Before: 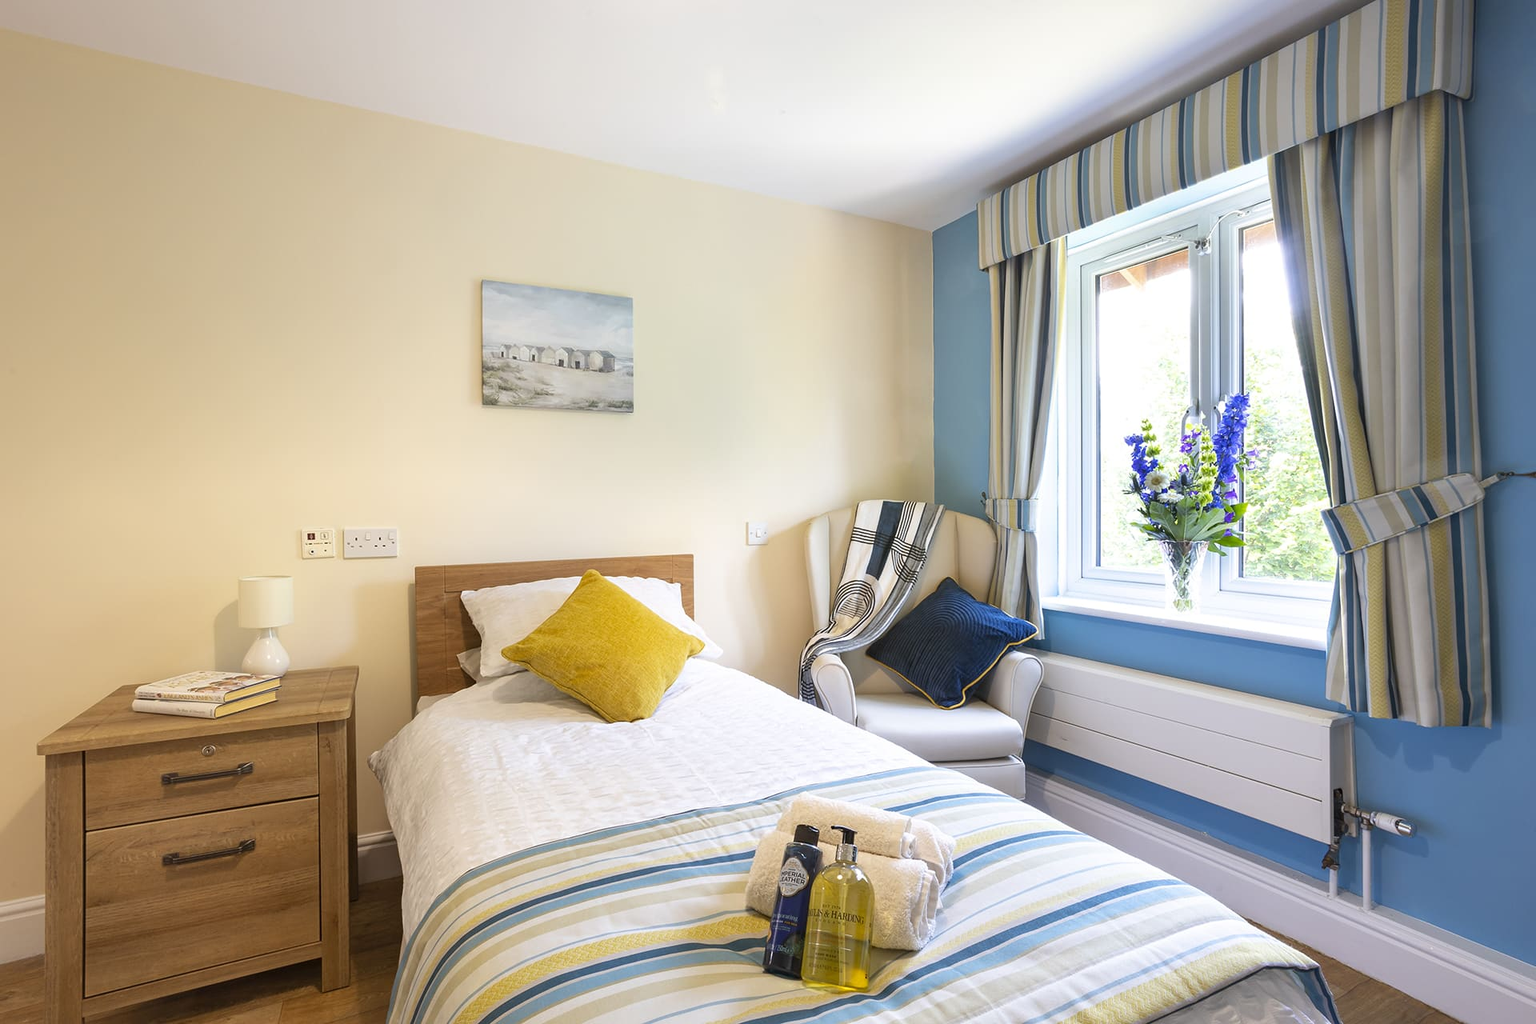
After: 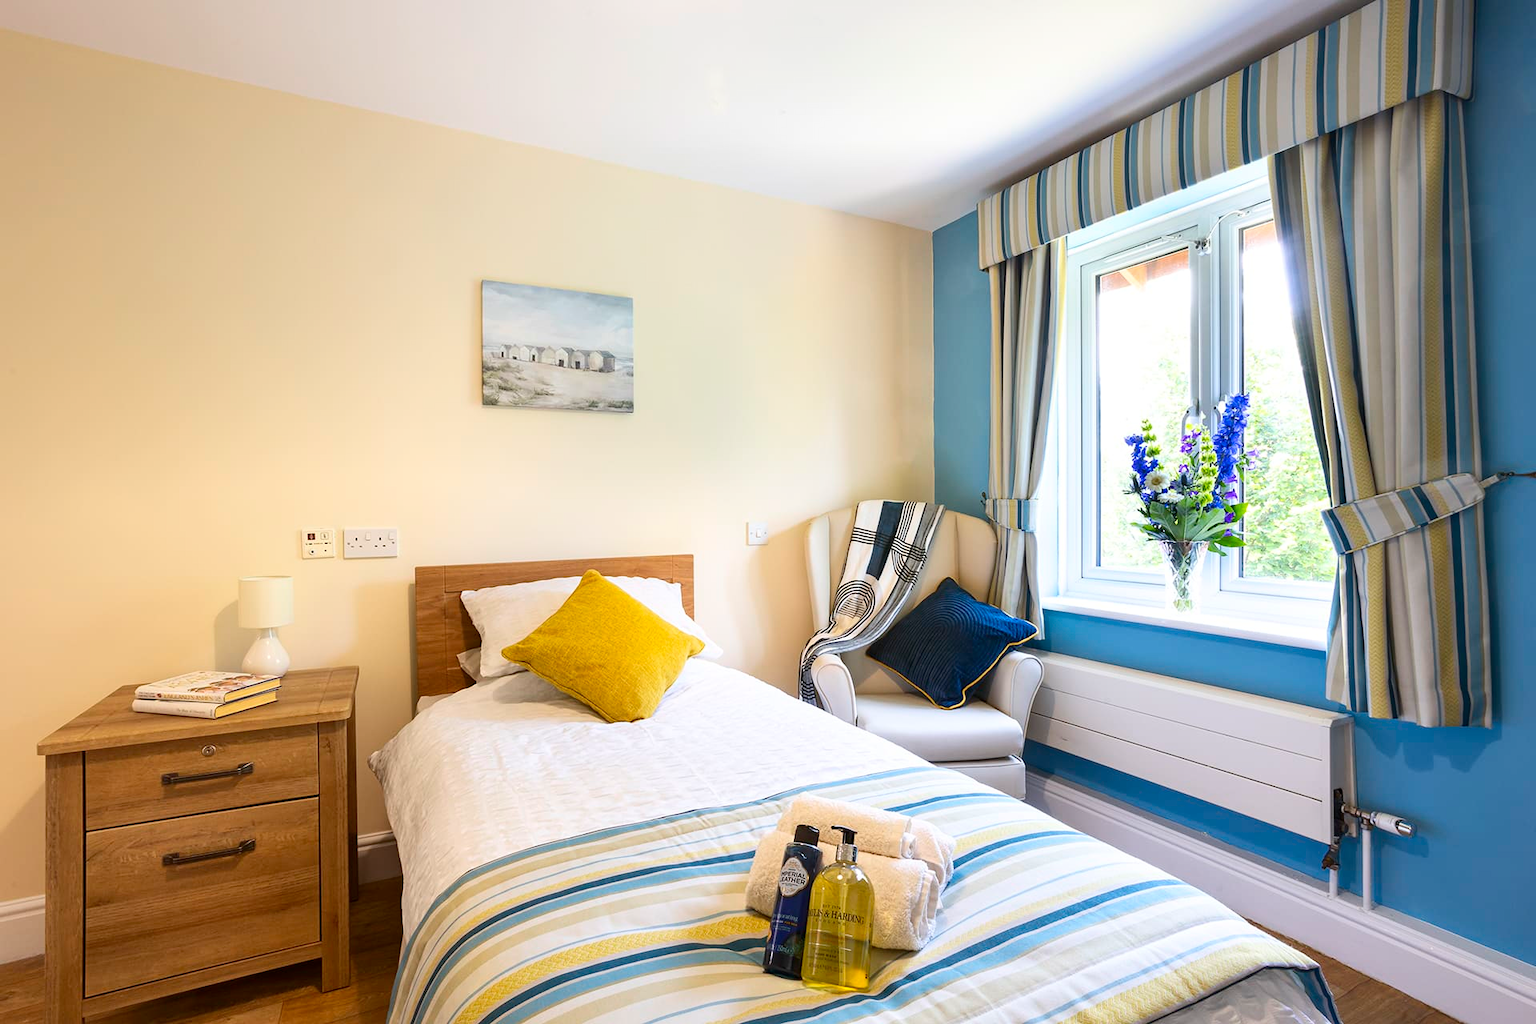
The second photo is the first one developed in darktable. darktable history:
color zones: curves: ch1 [(0, 0.523) (0.143, 0.545) (0.286, 0.52) (0.429, 0.506) (0.571, 0.503) (0.714, 0.503) (0.857, 0.508) (1, 0.523)]
contrast brightness saturation: contrast 0.15, brightness -0.01, saturation 0.1
